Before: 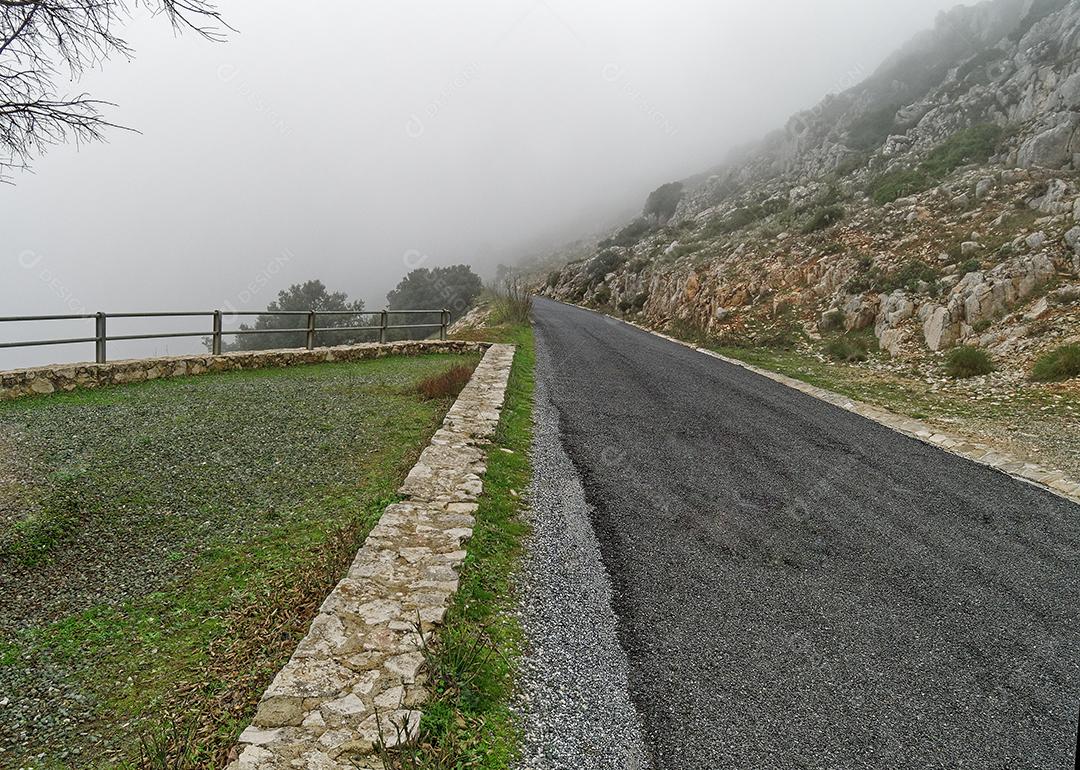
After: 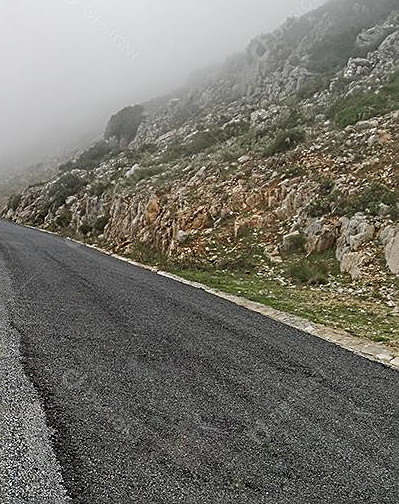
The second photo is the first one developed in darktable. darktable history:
sharpen: on, module defaults
crop and rotate: left 49.924%, top 10.116%, right 13.08%, bottom 24.359%
